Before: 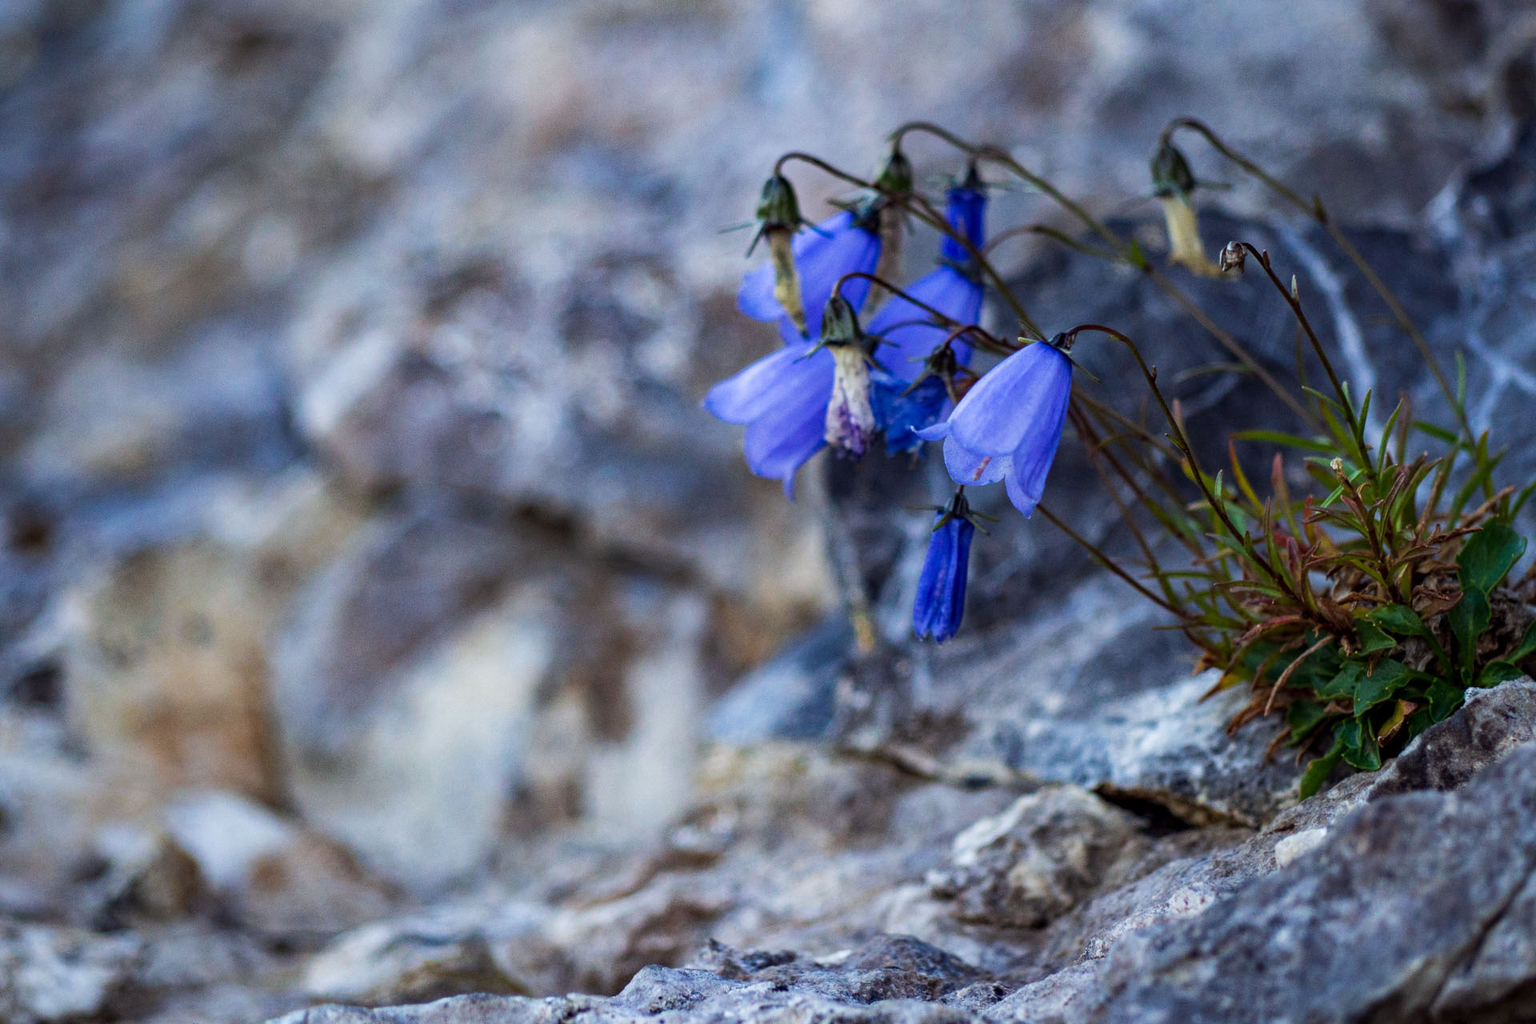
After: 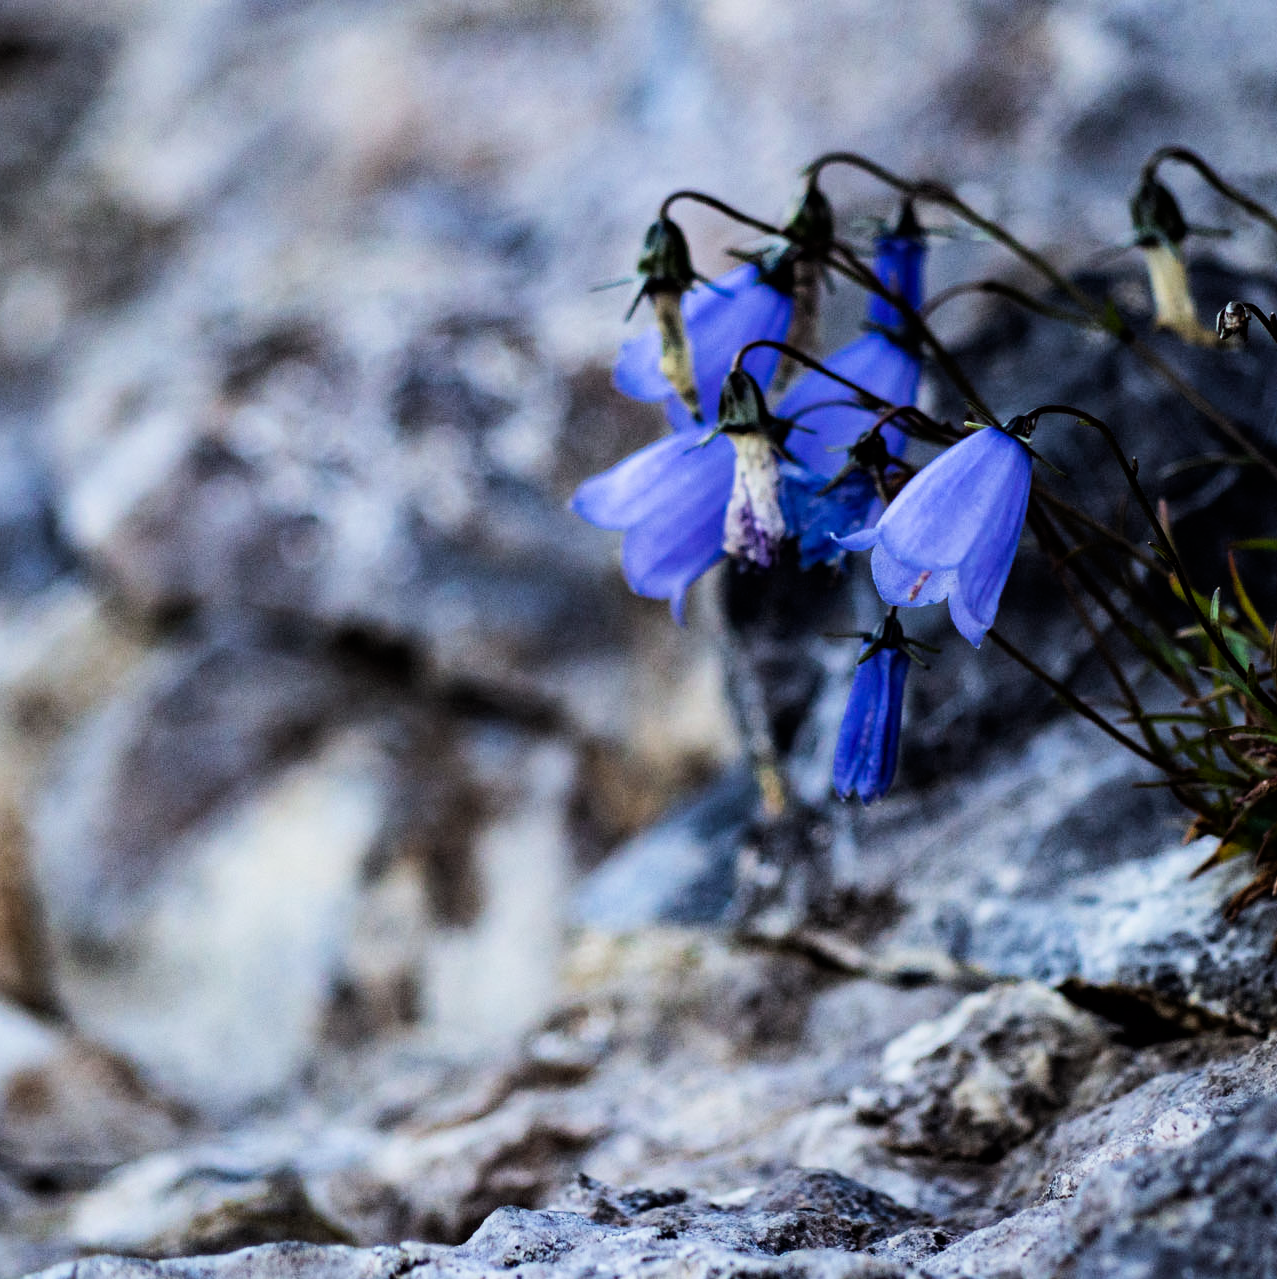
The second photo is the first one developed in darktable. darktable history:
crop and rotate: left 16.049%, right 17.427%
tone equalizer: edges refinement/feathering 500, mask exposure compensation -1.57 EV, preserve details no
filmic rgb: black relative exposure -5.41 EV, white relative exposure 2.88 EV, dynamic range scaling -37.21%, hardness 4.01, contrast 1.62, highlights saturation mix -1.07%, iterations of high-quality reconstruction 0
